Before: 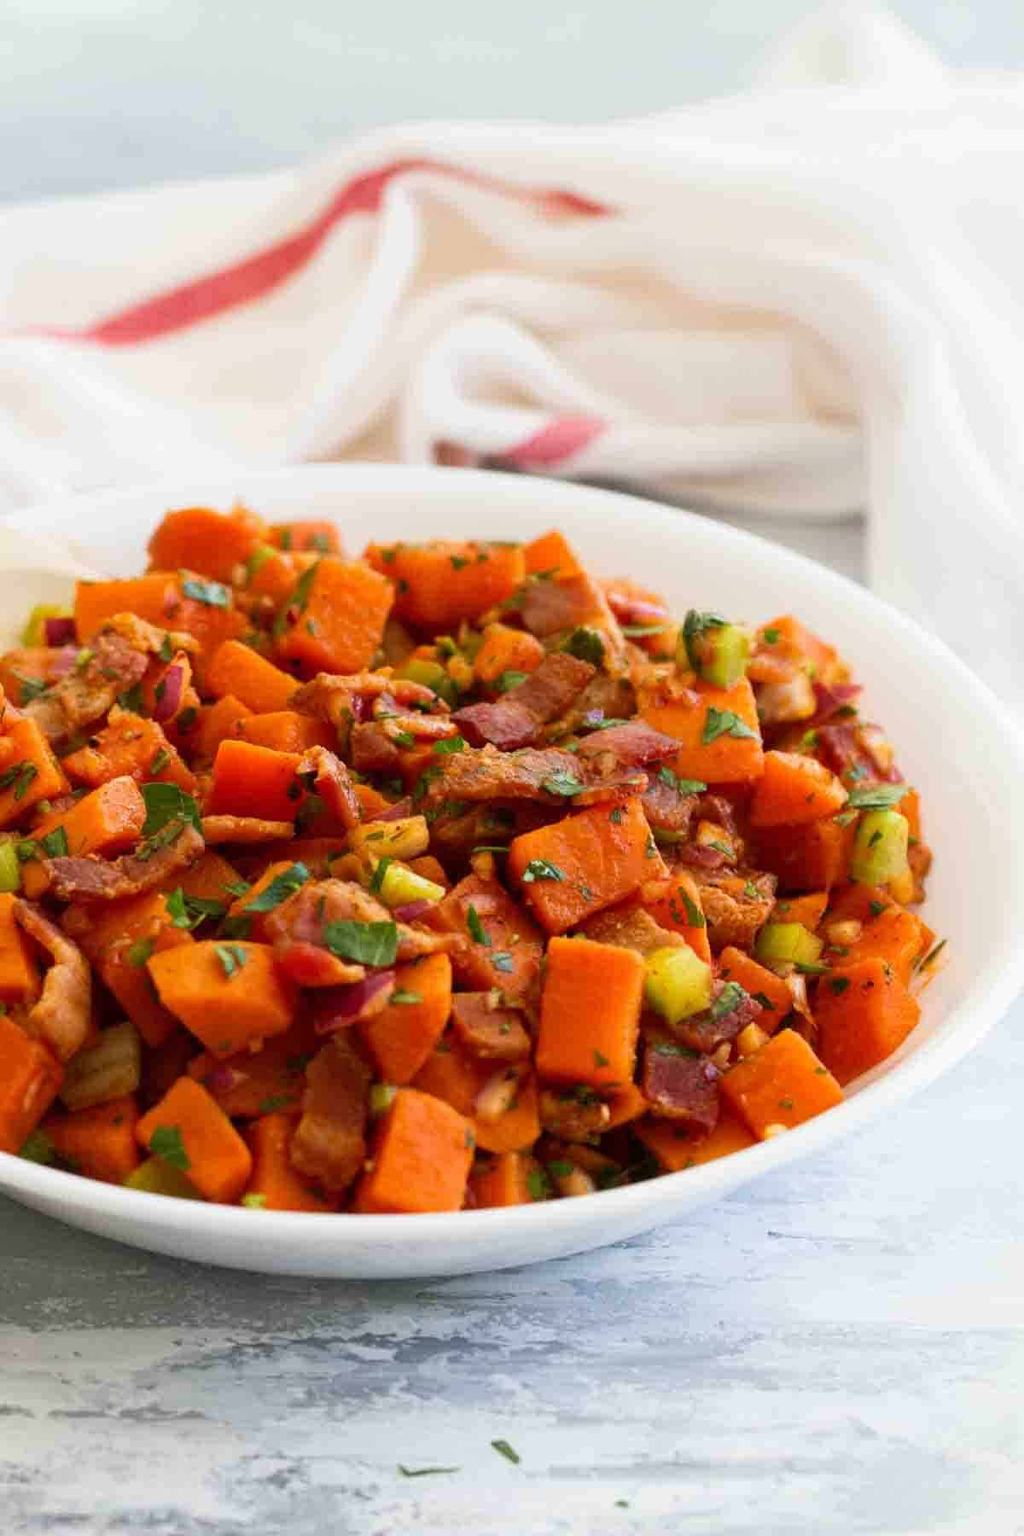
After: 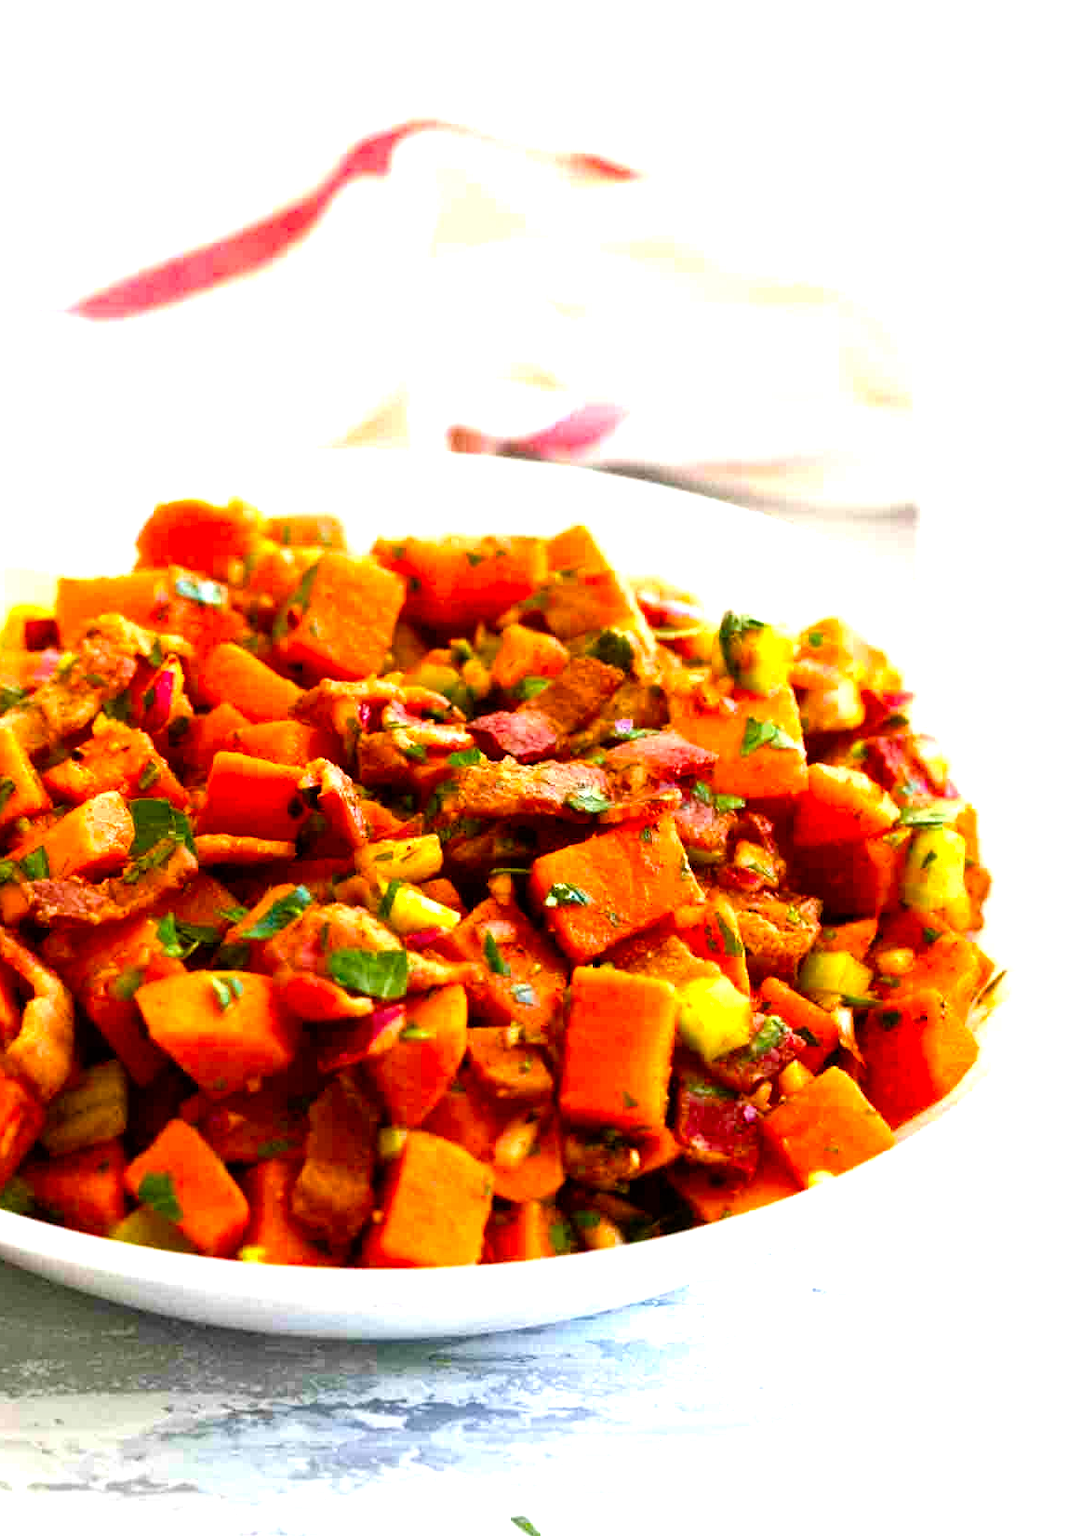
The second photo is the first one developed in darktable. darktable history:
crop: left 2.292%, top 3.319%, right 1.245%, bottom 4.906%
color balance rgb: highlights gain › luminance 14.508%, perceptual saturation grading › global saturation 45.106%, perceptual saturation grading › highlights -50.184%, perceptual saturation grading › shadows 30.125%, global vibrance 30.506%, contrast 10.498%
contrast brightness saturation: contrast 0.038, saturation 0.163
tone equalizer: -8 EV -0.739 EV, -7 EV -0.717 EV, -6 EV -0.622 EV, -5 EV -0.425 EV, -3 EV 0.368 EV, -2 EV 0.6 EV, -1 EV 0.698 EV, +0 EV 0.732 EV
